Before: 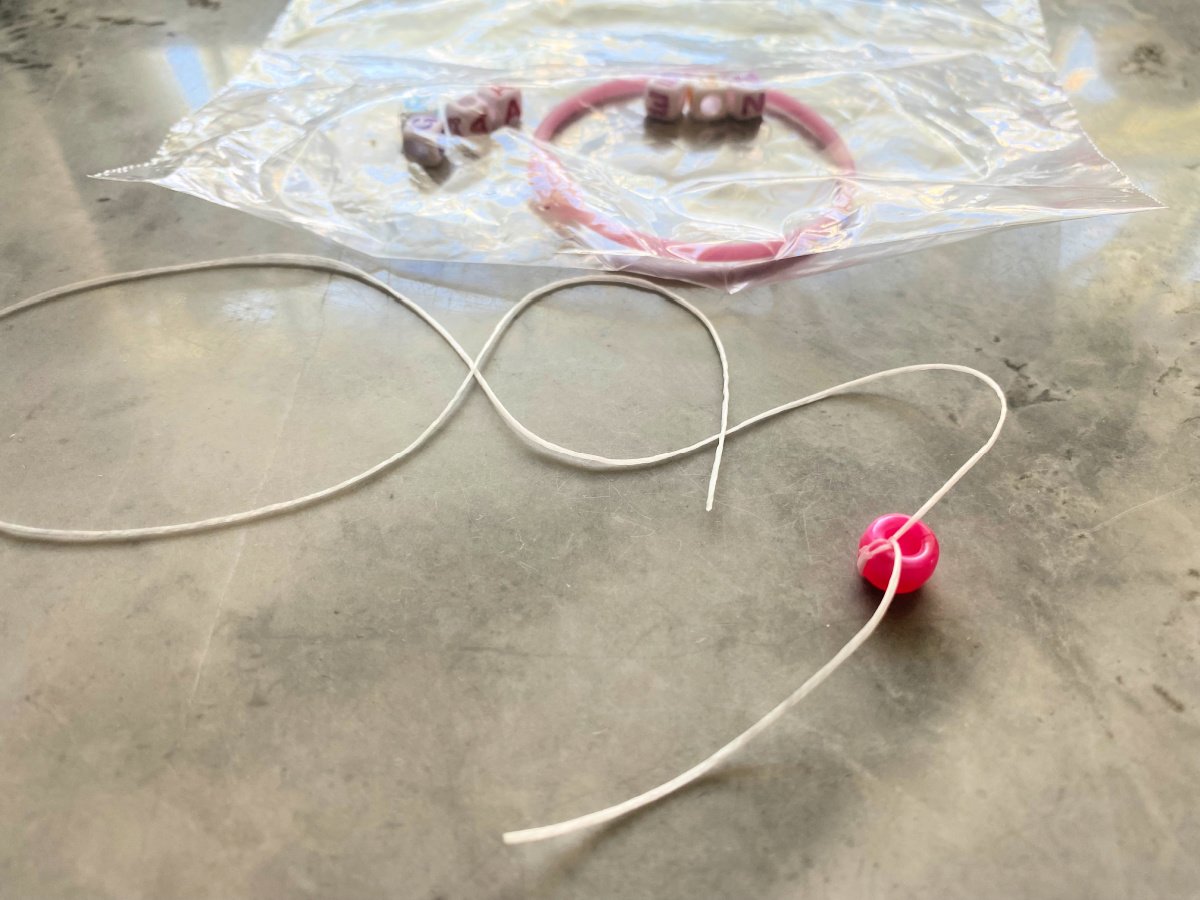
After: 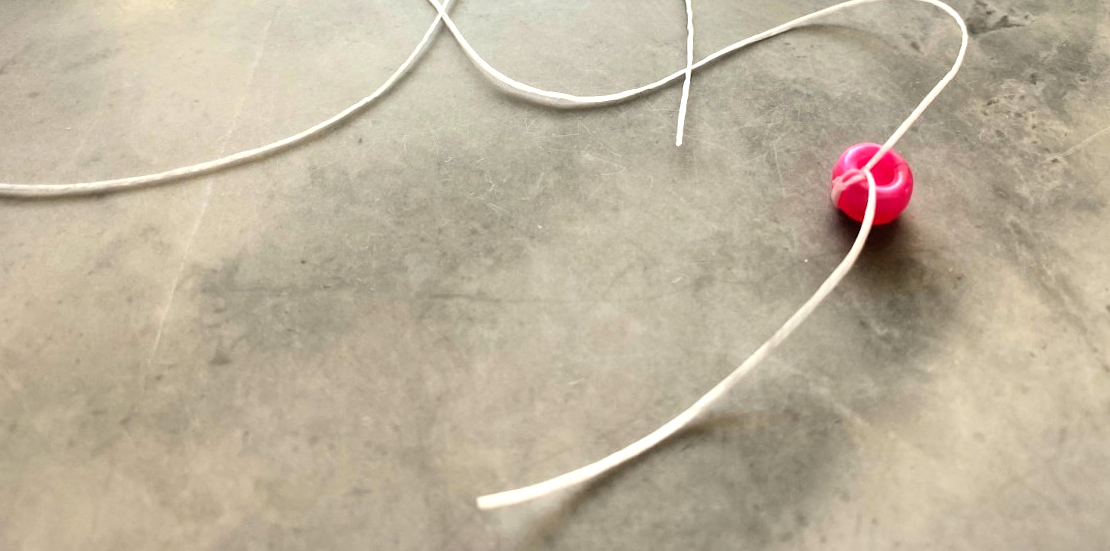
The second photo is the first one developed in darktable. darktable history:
tone equalizer: -8 EV -0.417 EV, -7 EV -0.389 EV, -6 EV -0.333 EV, -5 EV -0.222 EV, -3 EV 0.222 EV, -2 EV 0.333 EV, -1 EV 0.389 EV, +0 EV 0.417 EV, edges refinement/feathering 500, mask exposure compensation -1.57 EV, preserve details no
crop and rotate: top 36.435%
rotate and perspective: rotation -1.68°, lens shift (vertical) -0.146, crop left 0.049, crop right 0.912, crop top 0.032, crop bottom 0.96
